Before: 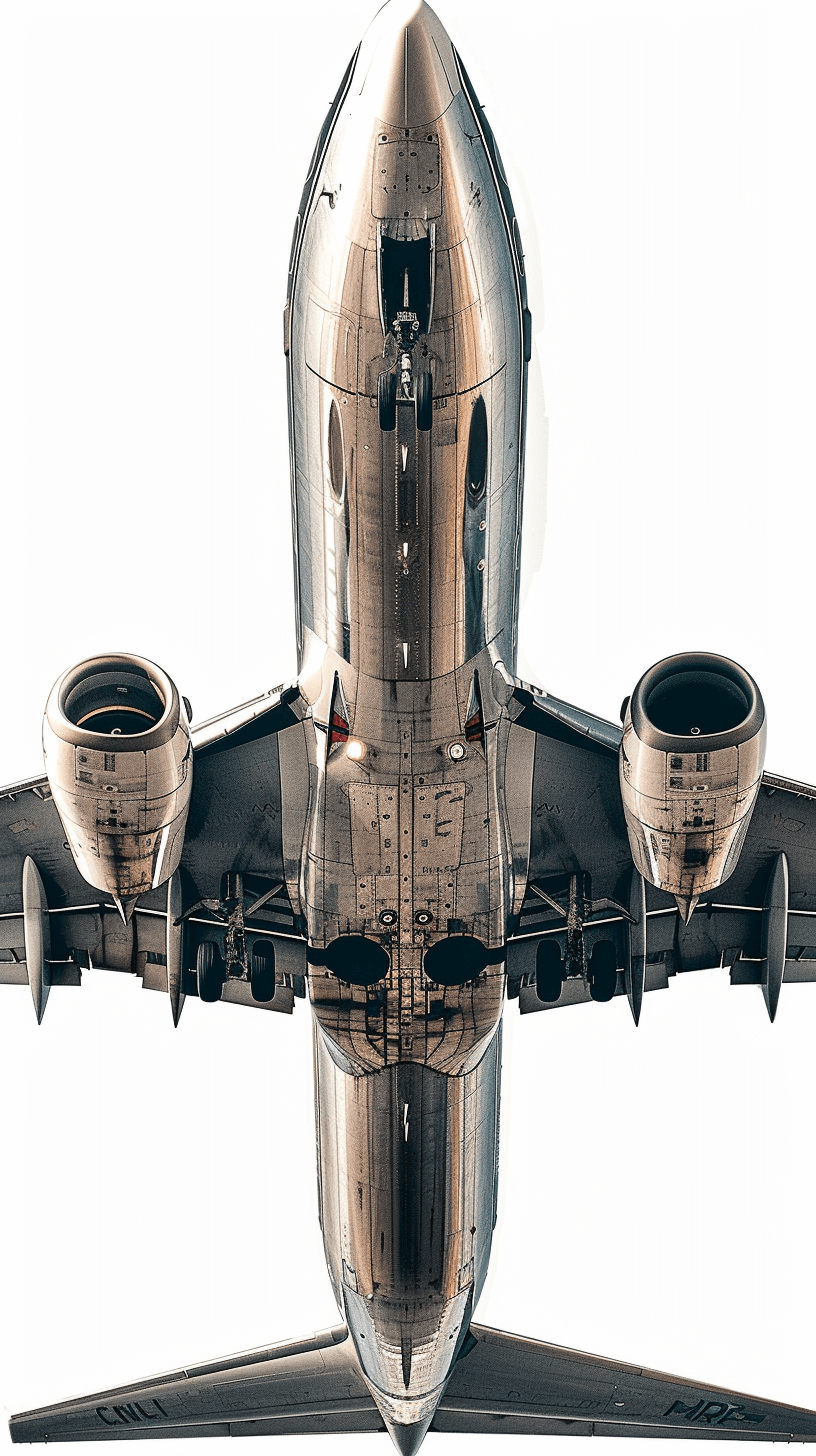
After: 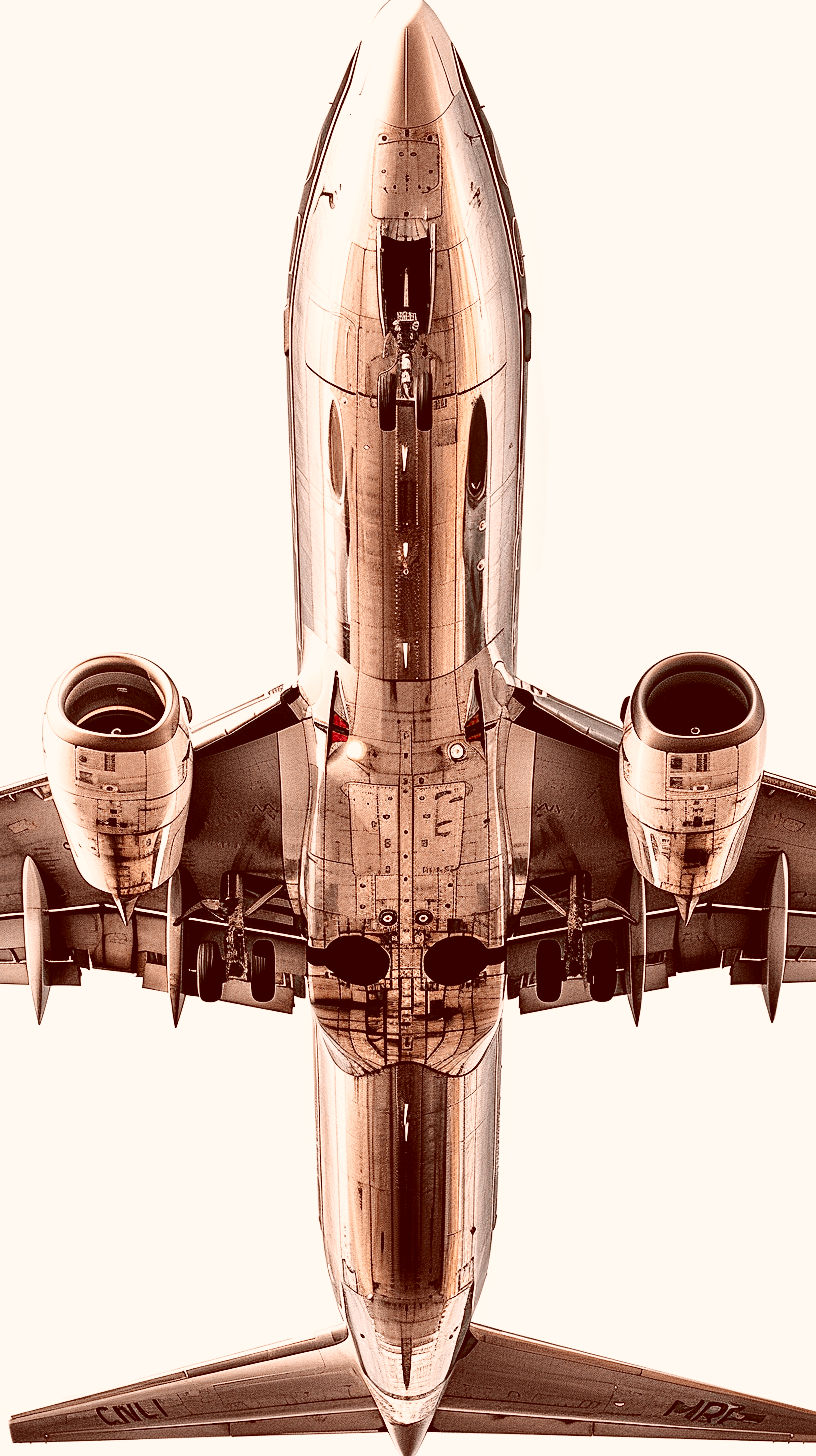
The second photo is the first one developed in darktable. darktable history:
color correction: highlights a* 9.26, highlights b* 8.98, shadows a* 39.35, shadows b* 39.44, saturation 0.817
base curve: curves: ch0 [(0, 0) (0.028, 0.03) (0.121, 0.232) (0.46, 0.748) (0.859, 0.968) (1, 1)], preserve colors none
